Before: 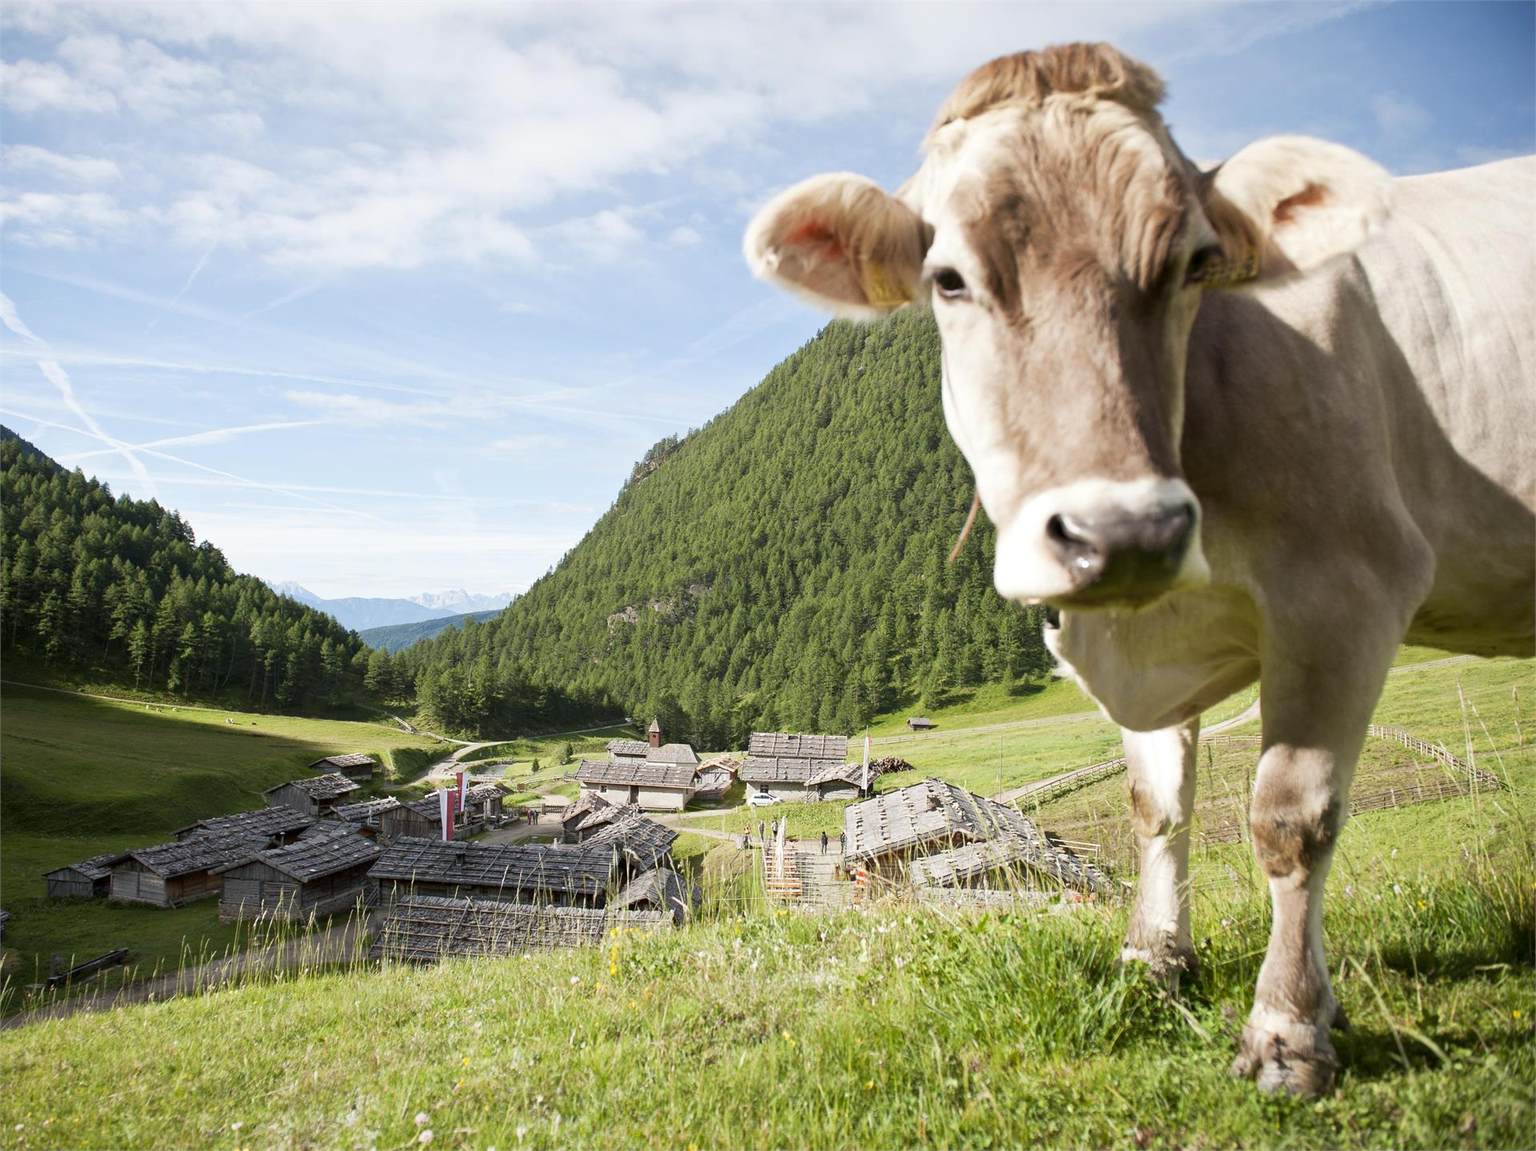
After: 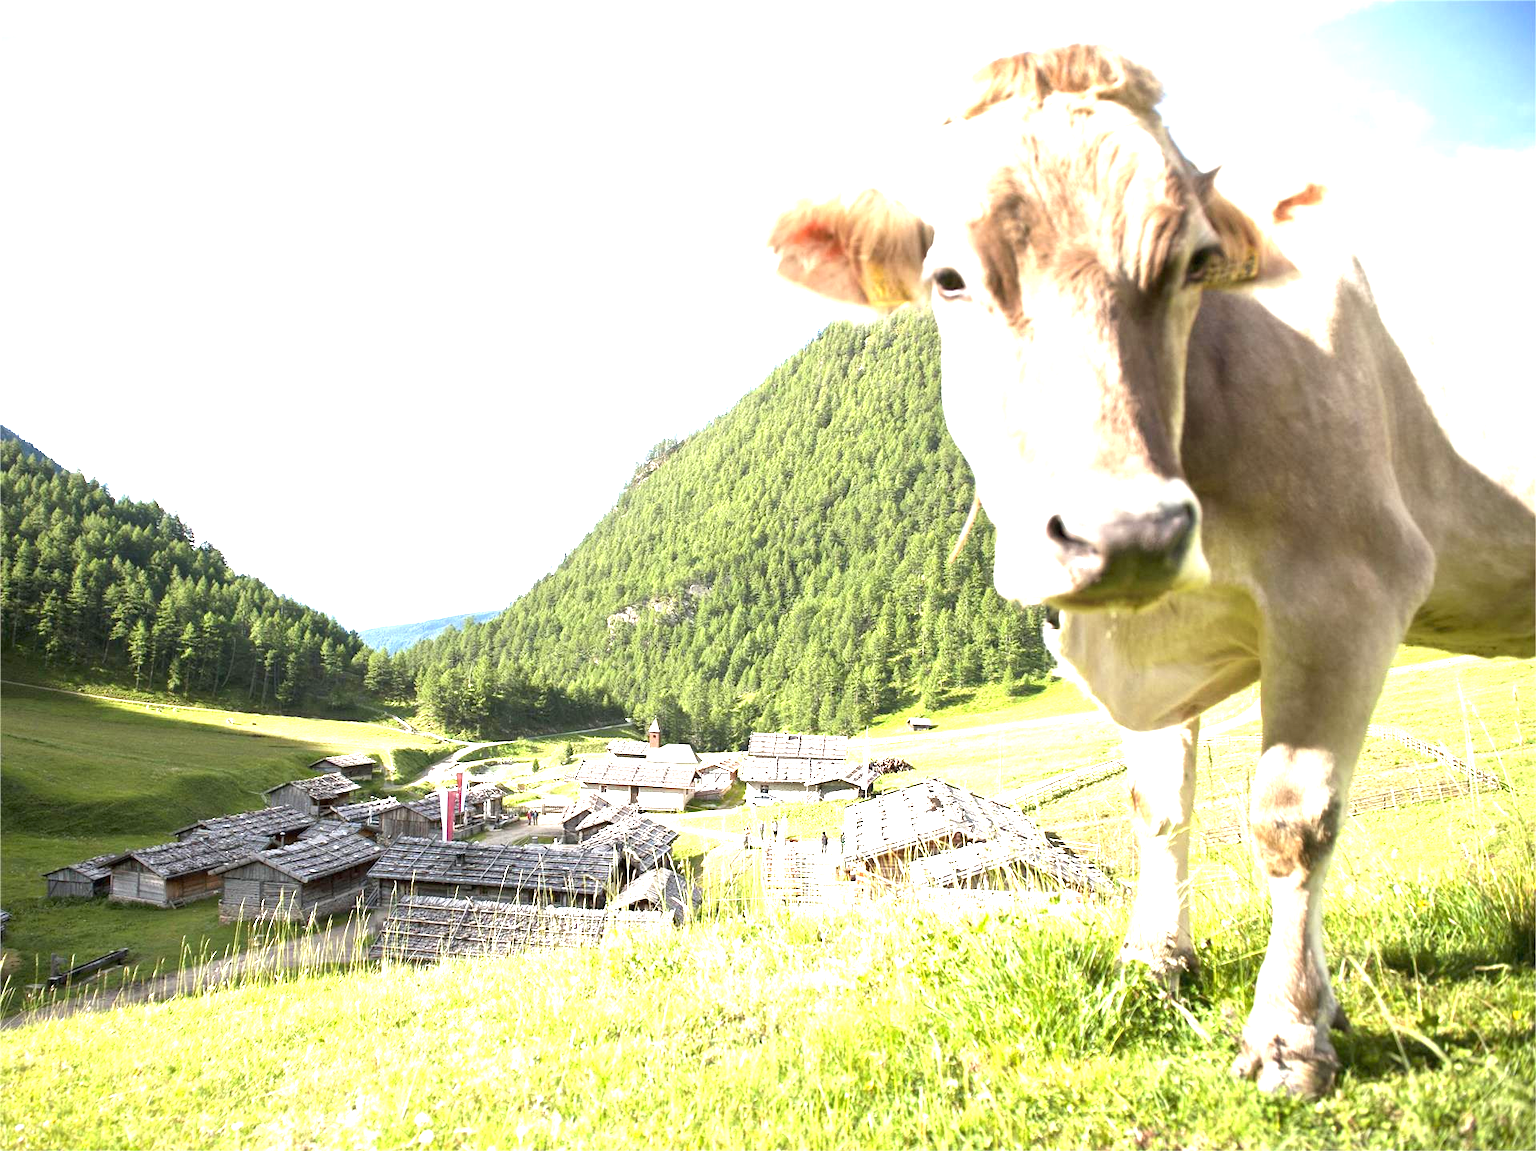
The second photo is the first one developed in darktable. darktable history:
exposure: black level correction 0, exposure 1.746 EV, compensate exposure bias true, compensate highlight preservation false
